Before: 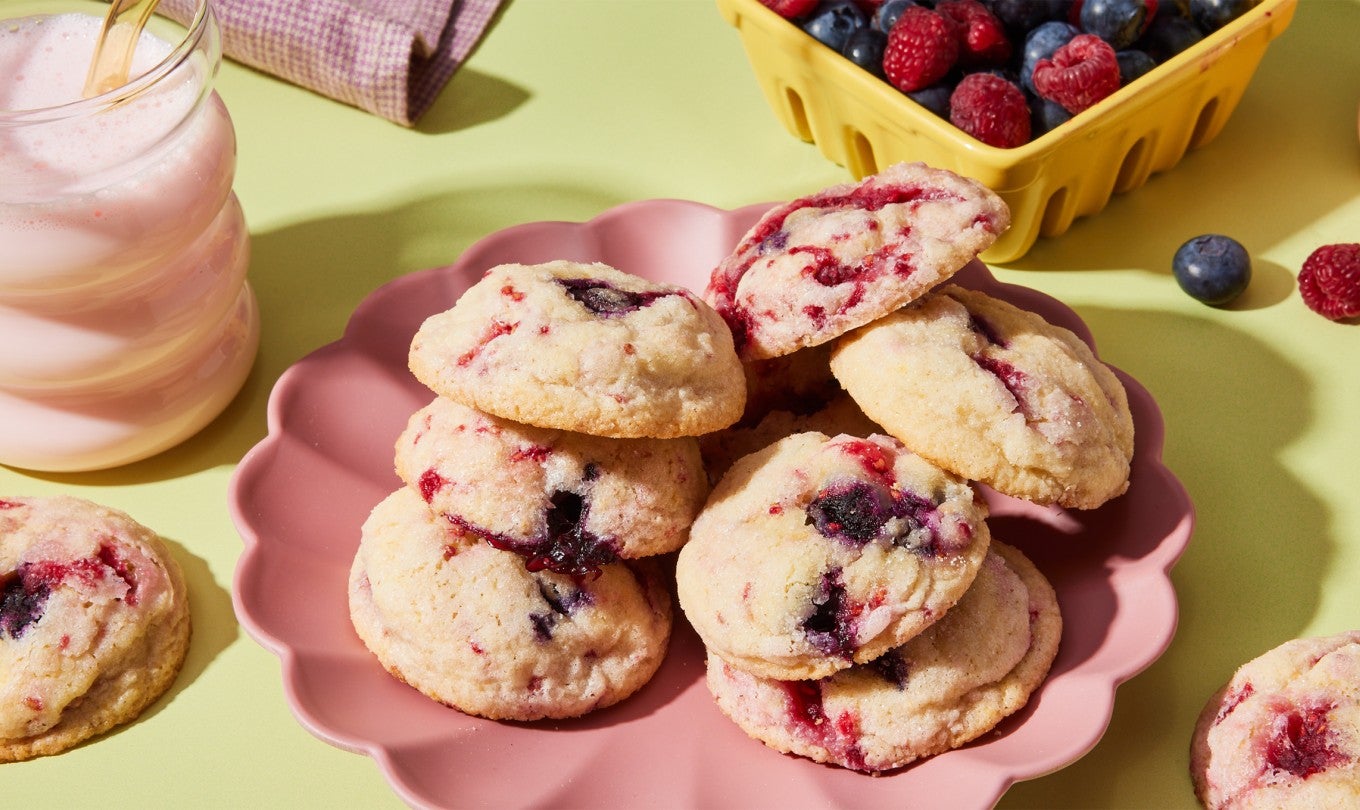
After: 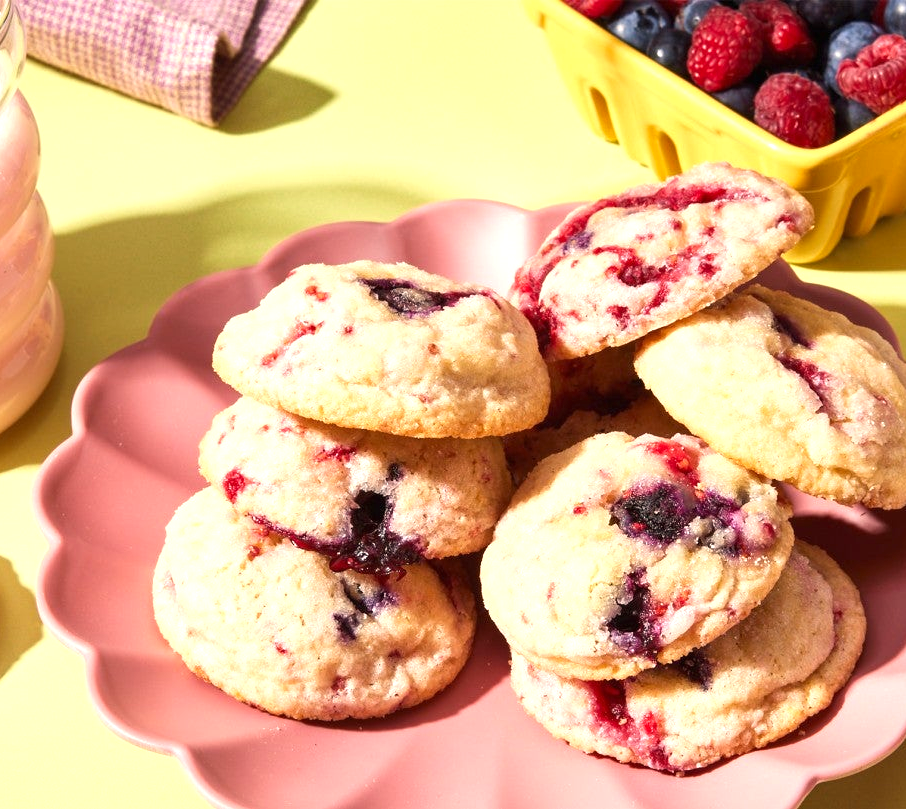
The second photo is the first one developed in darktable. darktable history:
exposure: black level correction 0, exposure 0.7 EV, compensate exposure bias true, compensate highlight preservation false
crop and rotate: left 14.436%, right 18.898%
color correction: highlights a* 3.84, highlights b* 5.07
